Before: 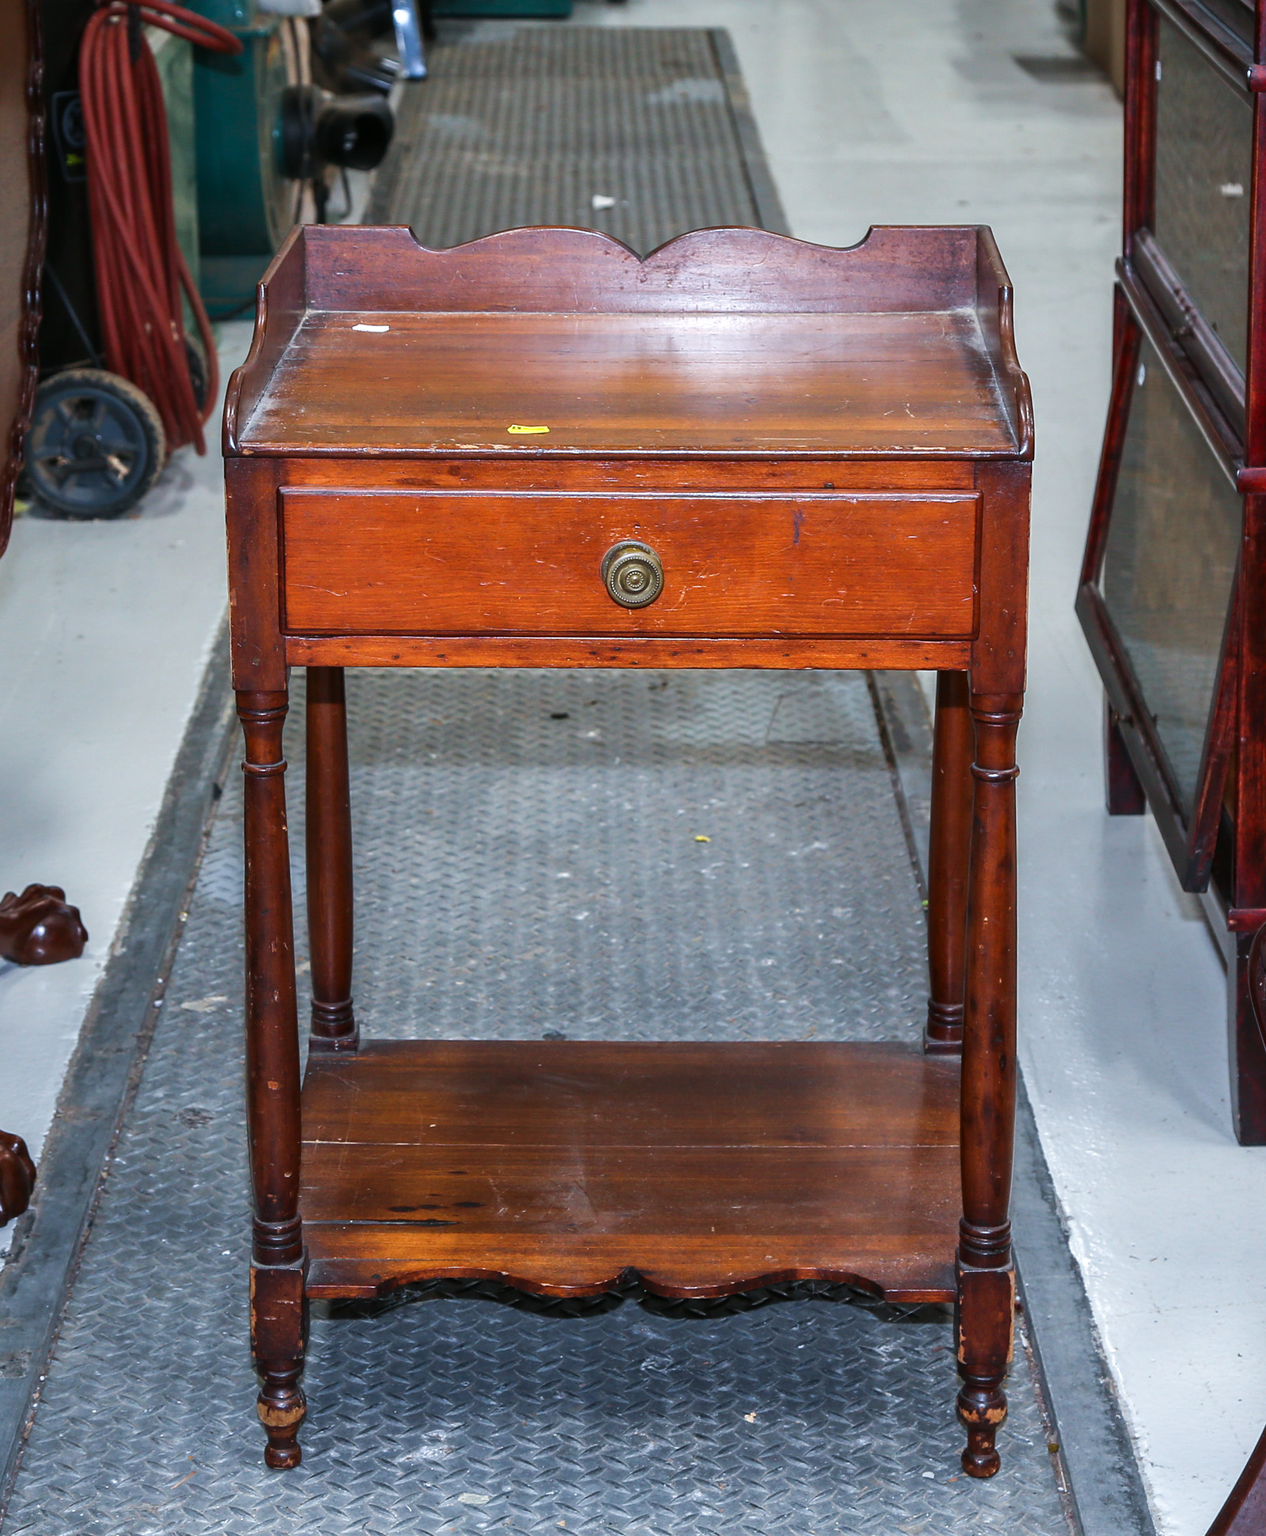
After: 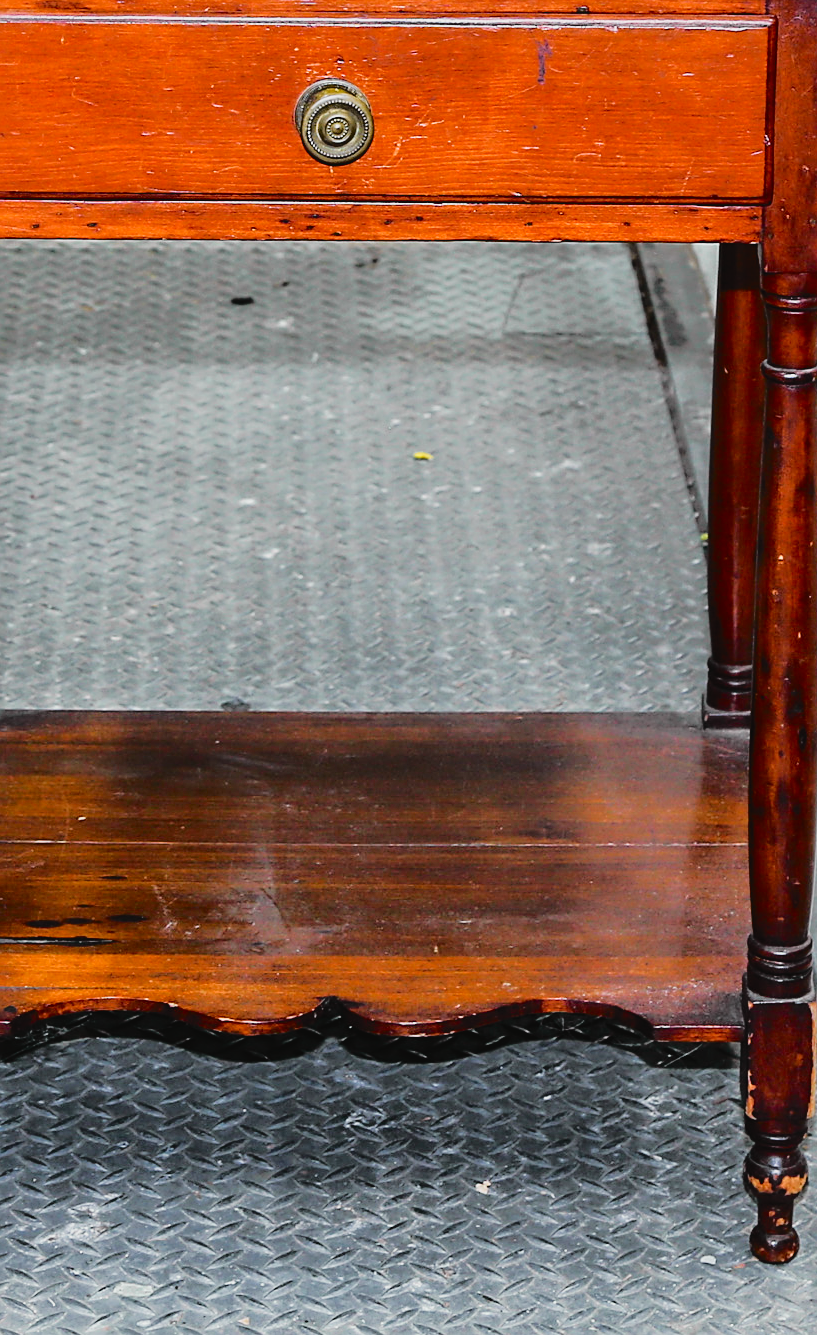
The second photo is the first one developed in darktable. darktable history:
crop and rotate: left 29.096%, top 31.183%, right 19.841%
tone curve: curves: ch0 [(0, 0.029) (0.168, 0.142) (0.359, 0.44) (0.469, 0.544) (0.634, 0.722) (0.858, 0.903) (1, 0.968)]; ch1 [(0, 0) (0.437, 0.453) (0.472, 0.47) (0.502, 0.502) (0.54, 0.534) (0.57, 0.592) (0.618, 0.66) (0.699, 0.749) (0.859, 0.919) (1, 1)]; ch2 [(0, 0) (0.33, 0.301) (0.421, 0.443) (0.476, 0.498) (0.505, 0.503) (0.547, 0.557) (0.586, 0.634) (0.608, 0.676) (1, 1)], color space Lab, independent channels, preserve colors none
sharpen: on, module defaults
filmic rgb: black relative exposure -7.97 EV, white relative exposure 3.87 EV, hardness 4.31, iterations of high-quality reconstruction 0
